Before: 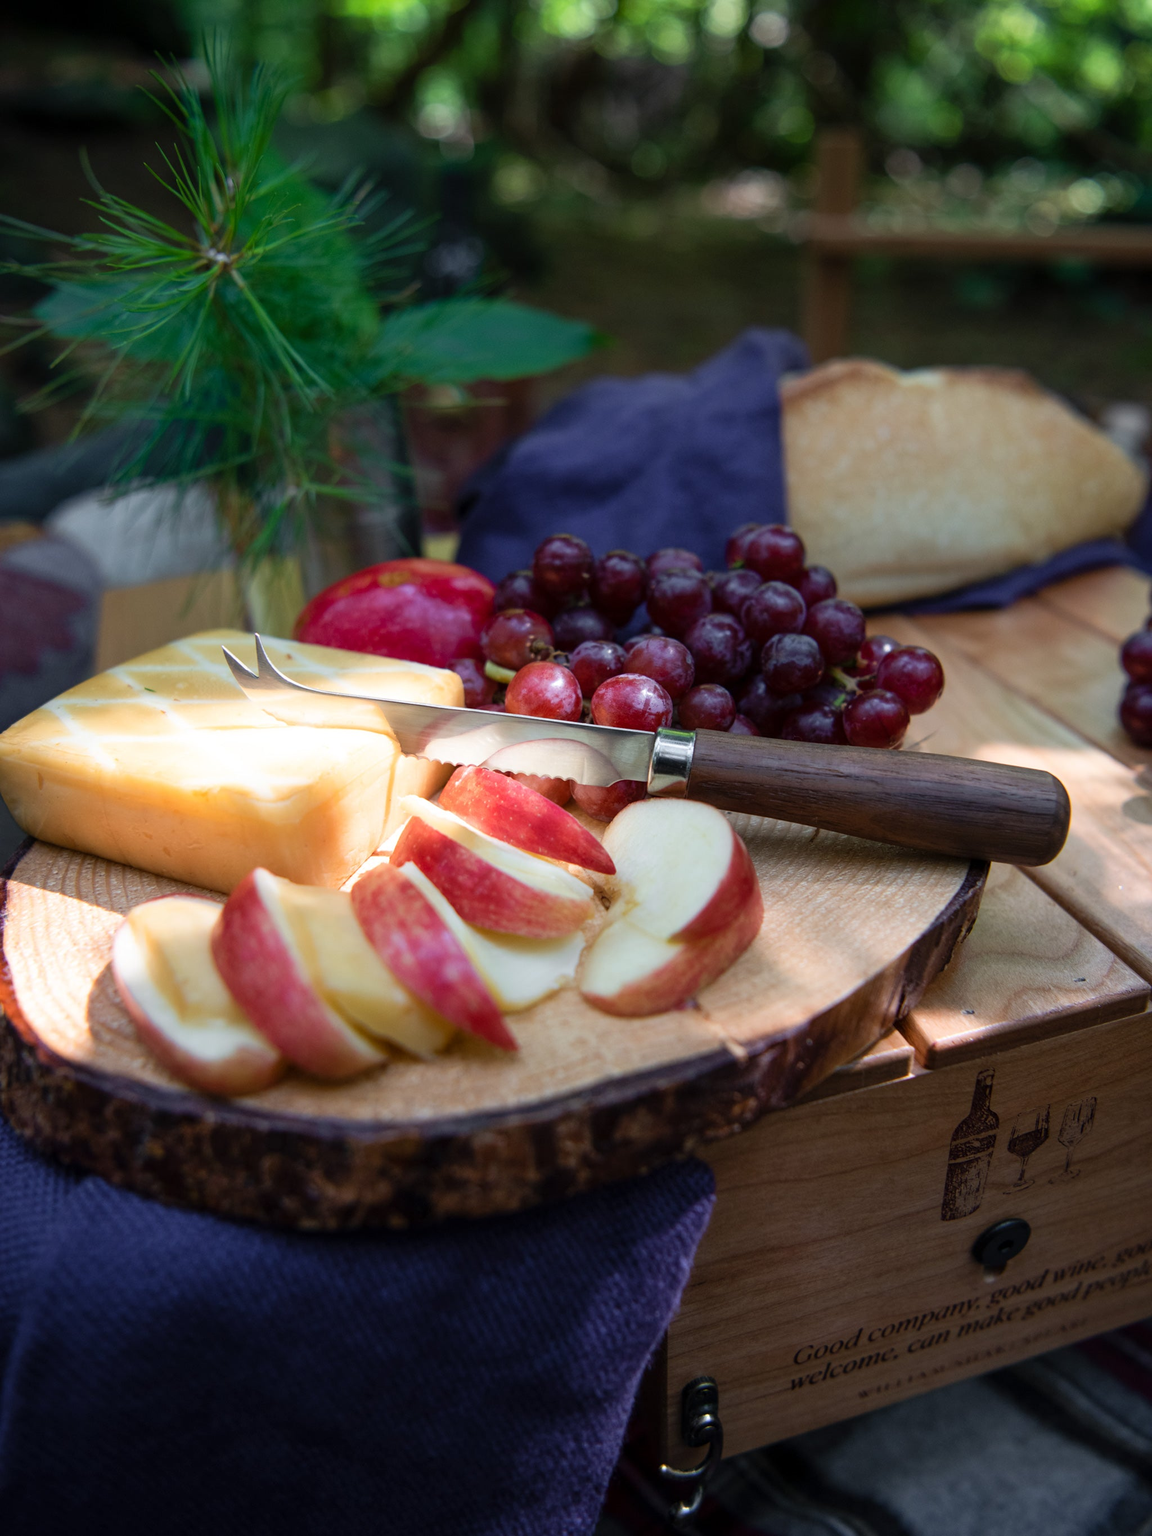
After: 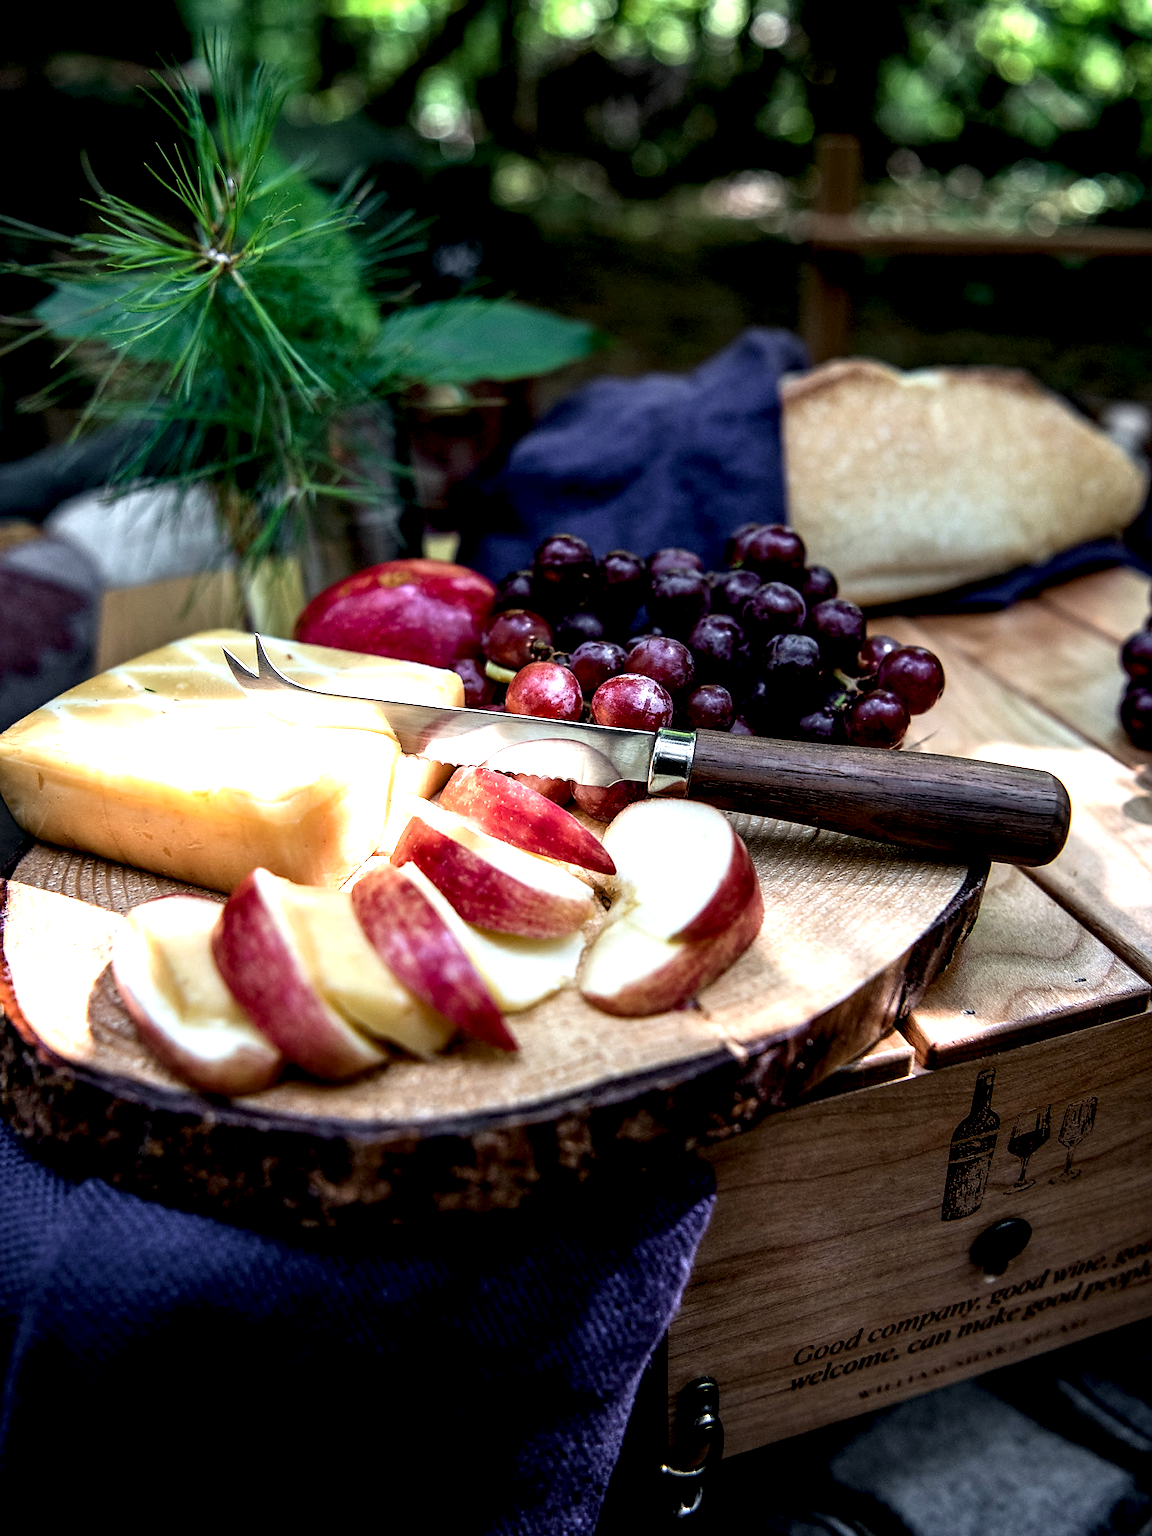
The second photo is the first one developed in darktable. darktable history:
white balance: red 0.986, blue 1.01
local contrast: shadows 185%, detail 225%
contrast brightness saturation: saturation 0.1
sharpen: radius 1.4, amount 1.25, threshold 0.7
